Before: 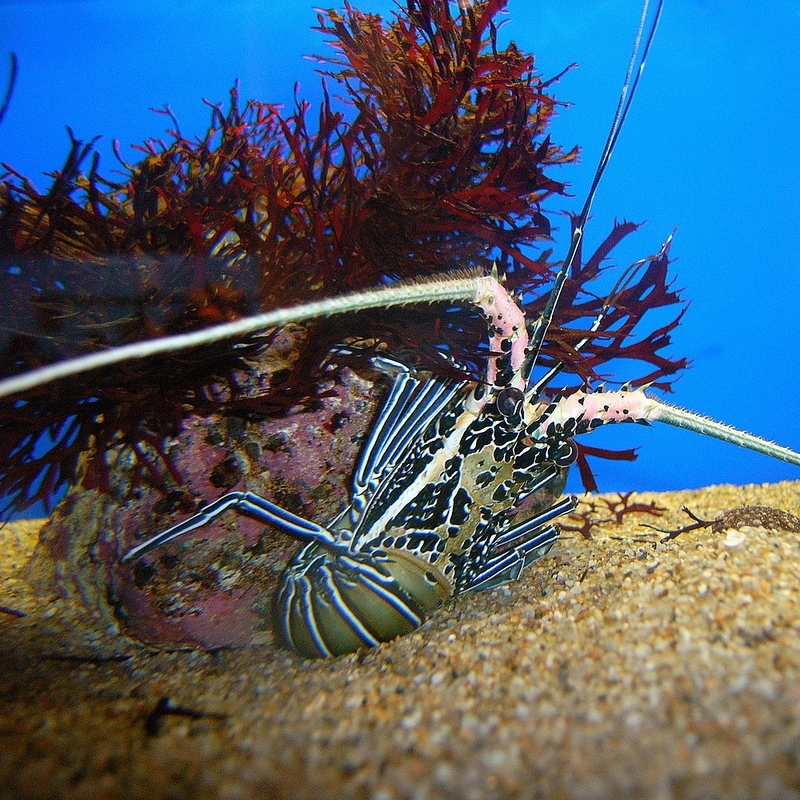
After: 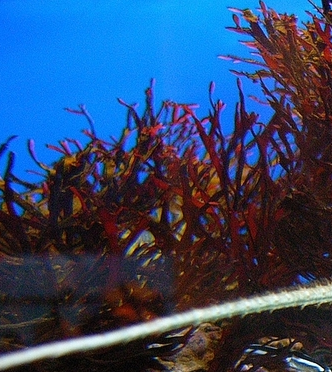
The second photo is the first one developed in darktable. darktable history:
crop and rotate: left 10.841%, top 0.12%, right 47.636%, bottom 53.351%
